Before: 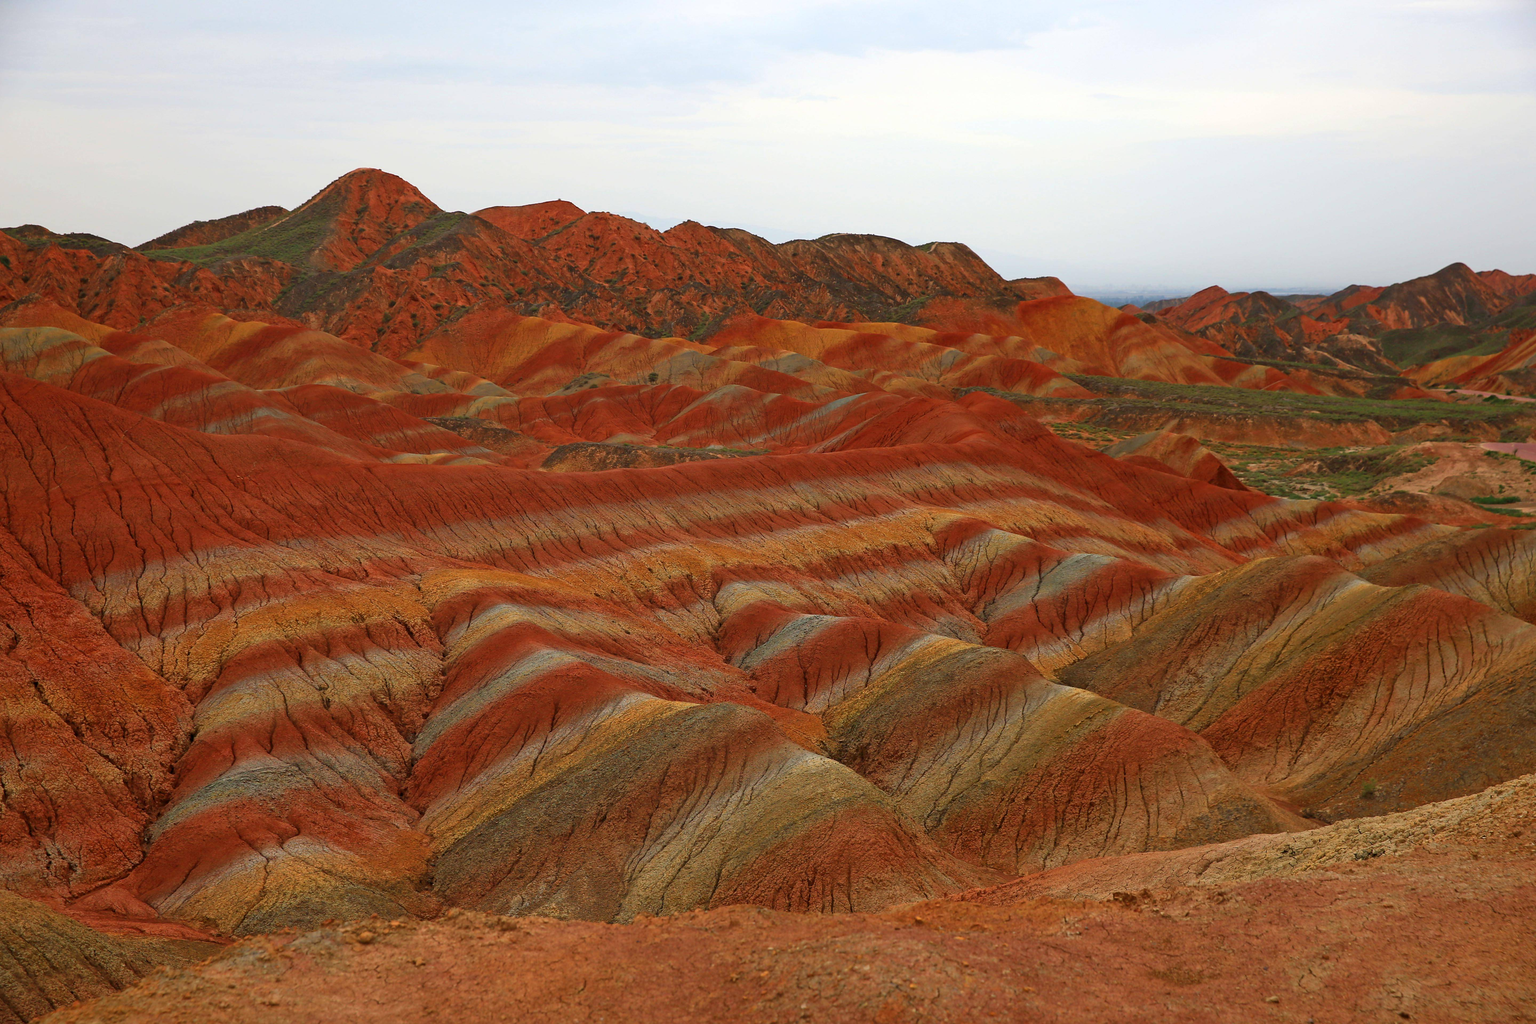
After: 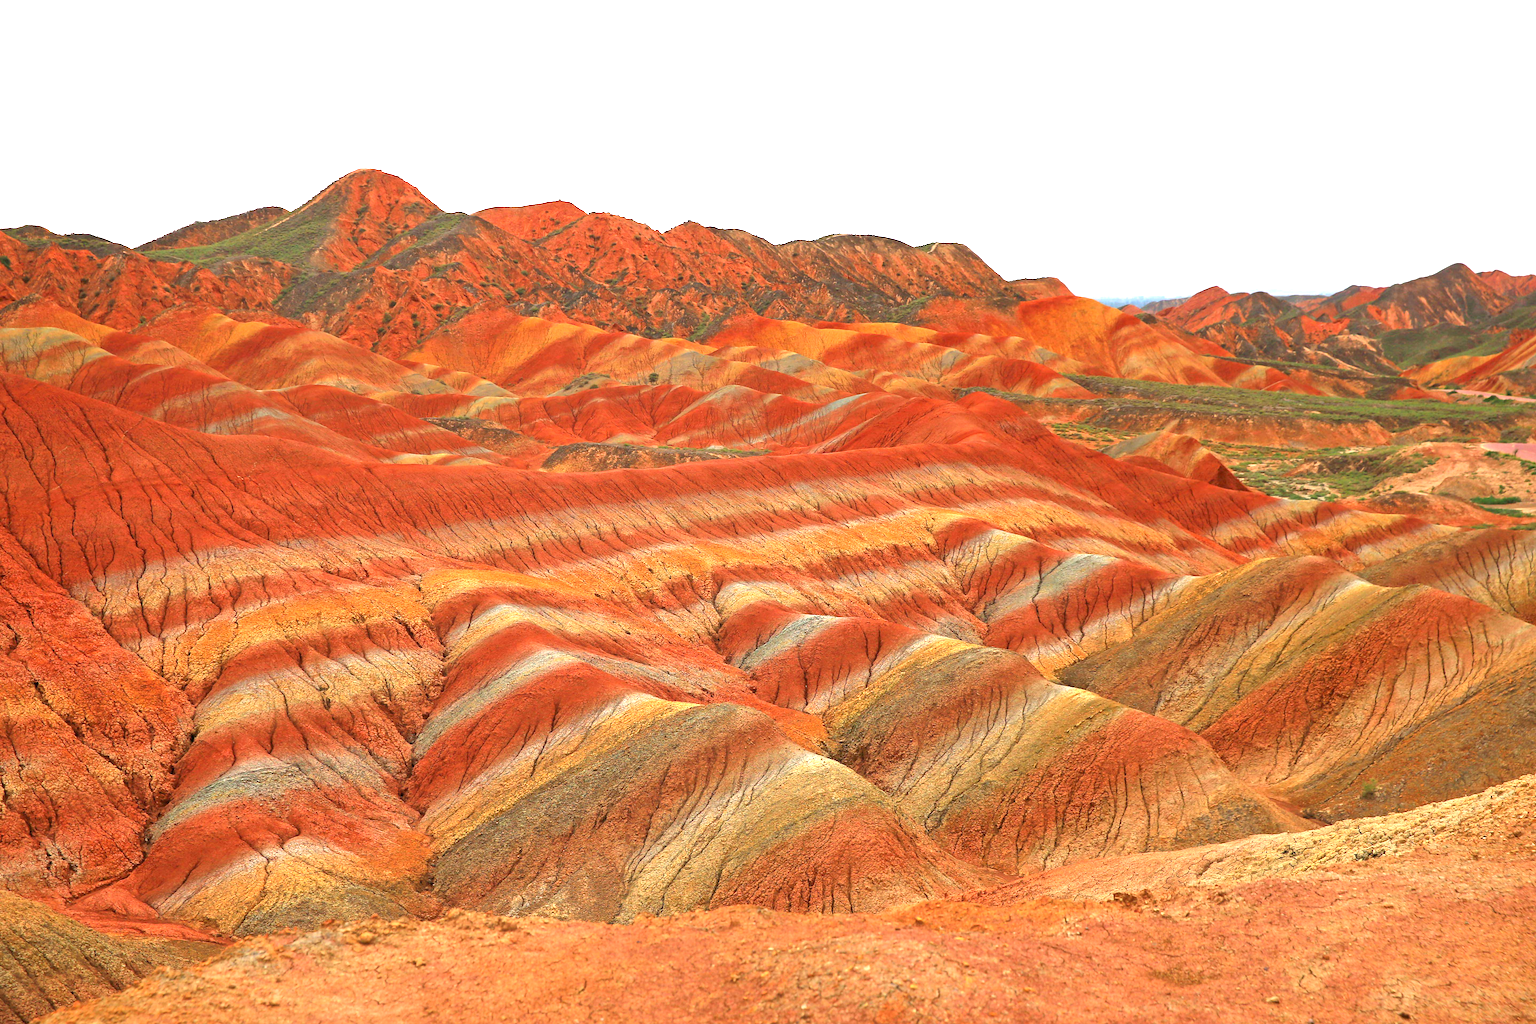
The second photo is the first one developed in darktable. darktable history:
exposure: black level correction 0, exposure 1.671 EV, compensate exposure bias true, compensate highlight preservation false
